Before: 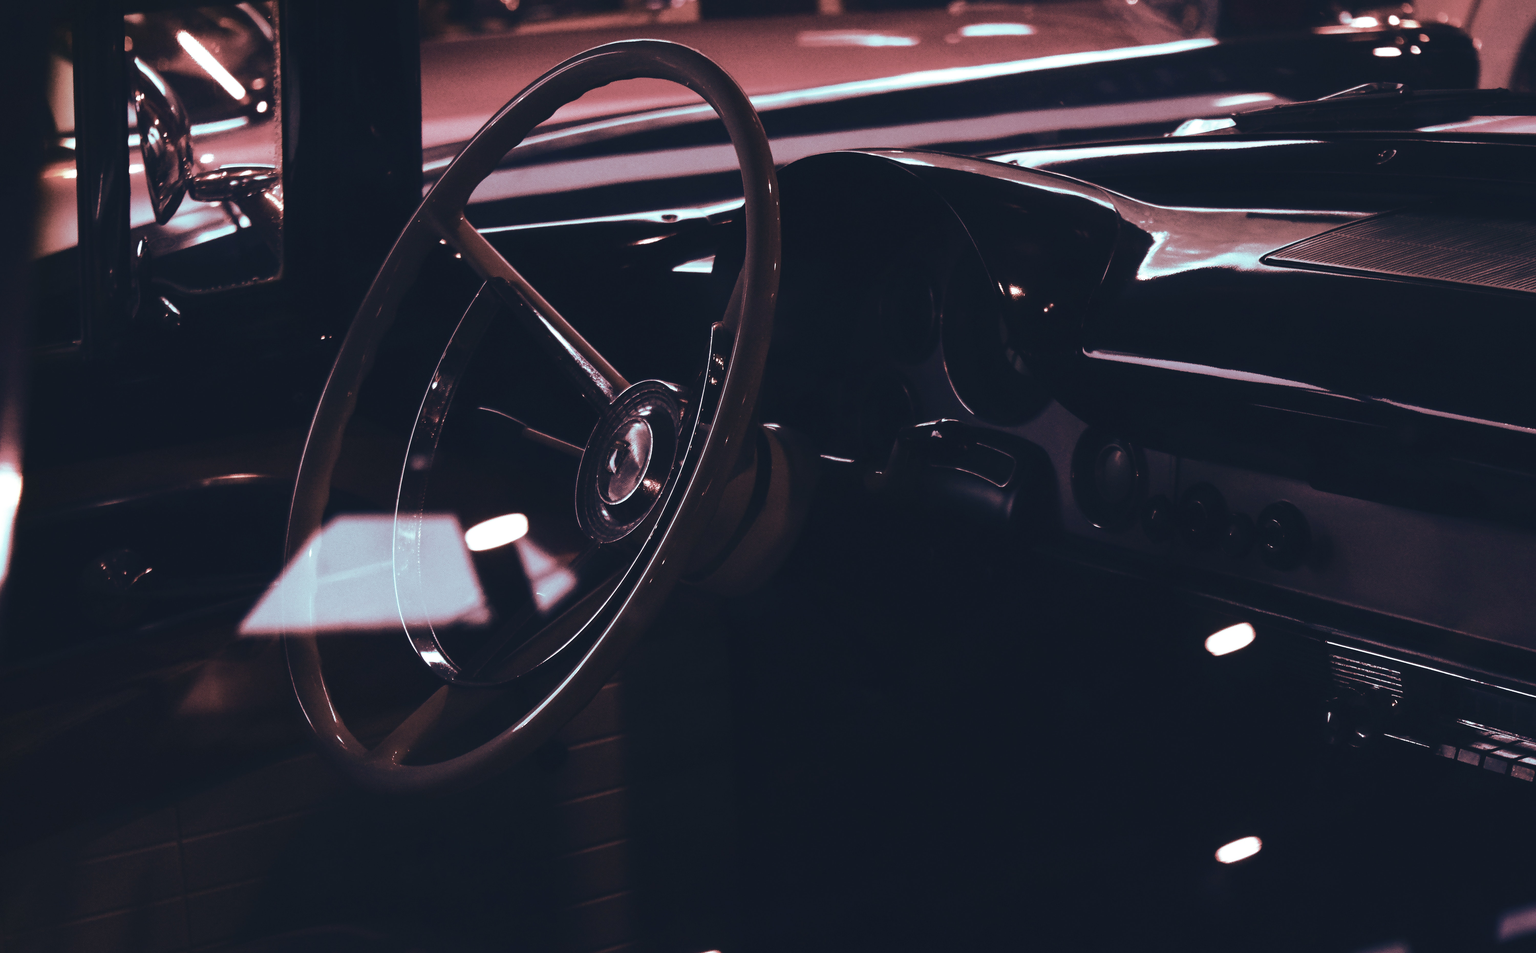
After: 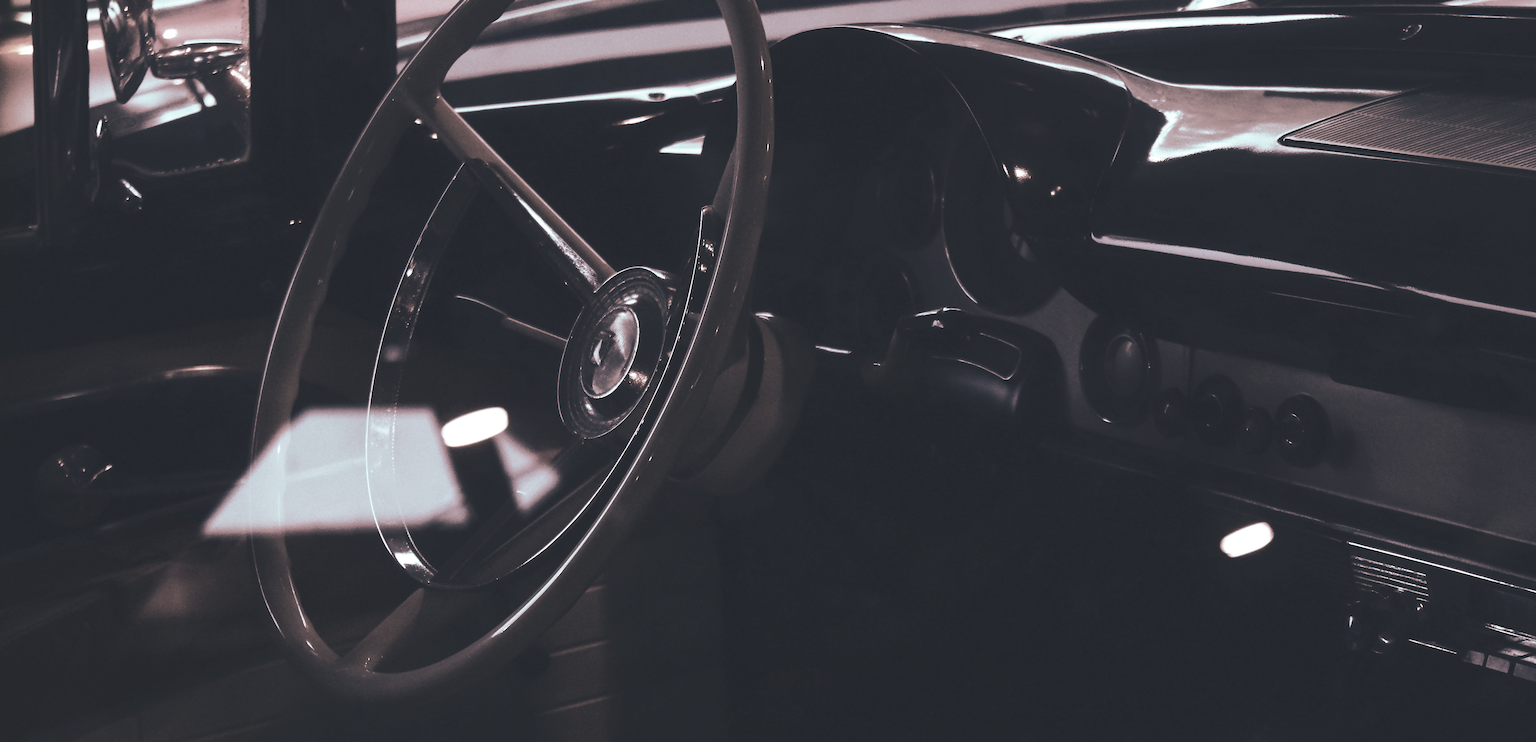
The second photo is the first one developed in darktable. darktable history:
contrast brightness saturation: brightness 0.18, saturation -0.5
crop and rotate: left 2.991%, top 13.302%, right 1.981%, bottom 12.636%
